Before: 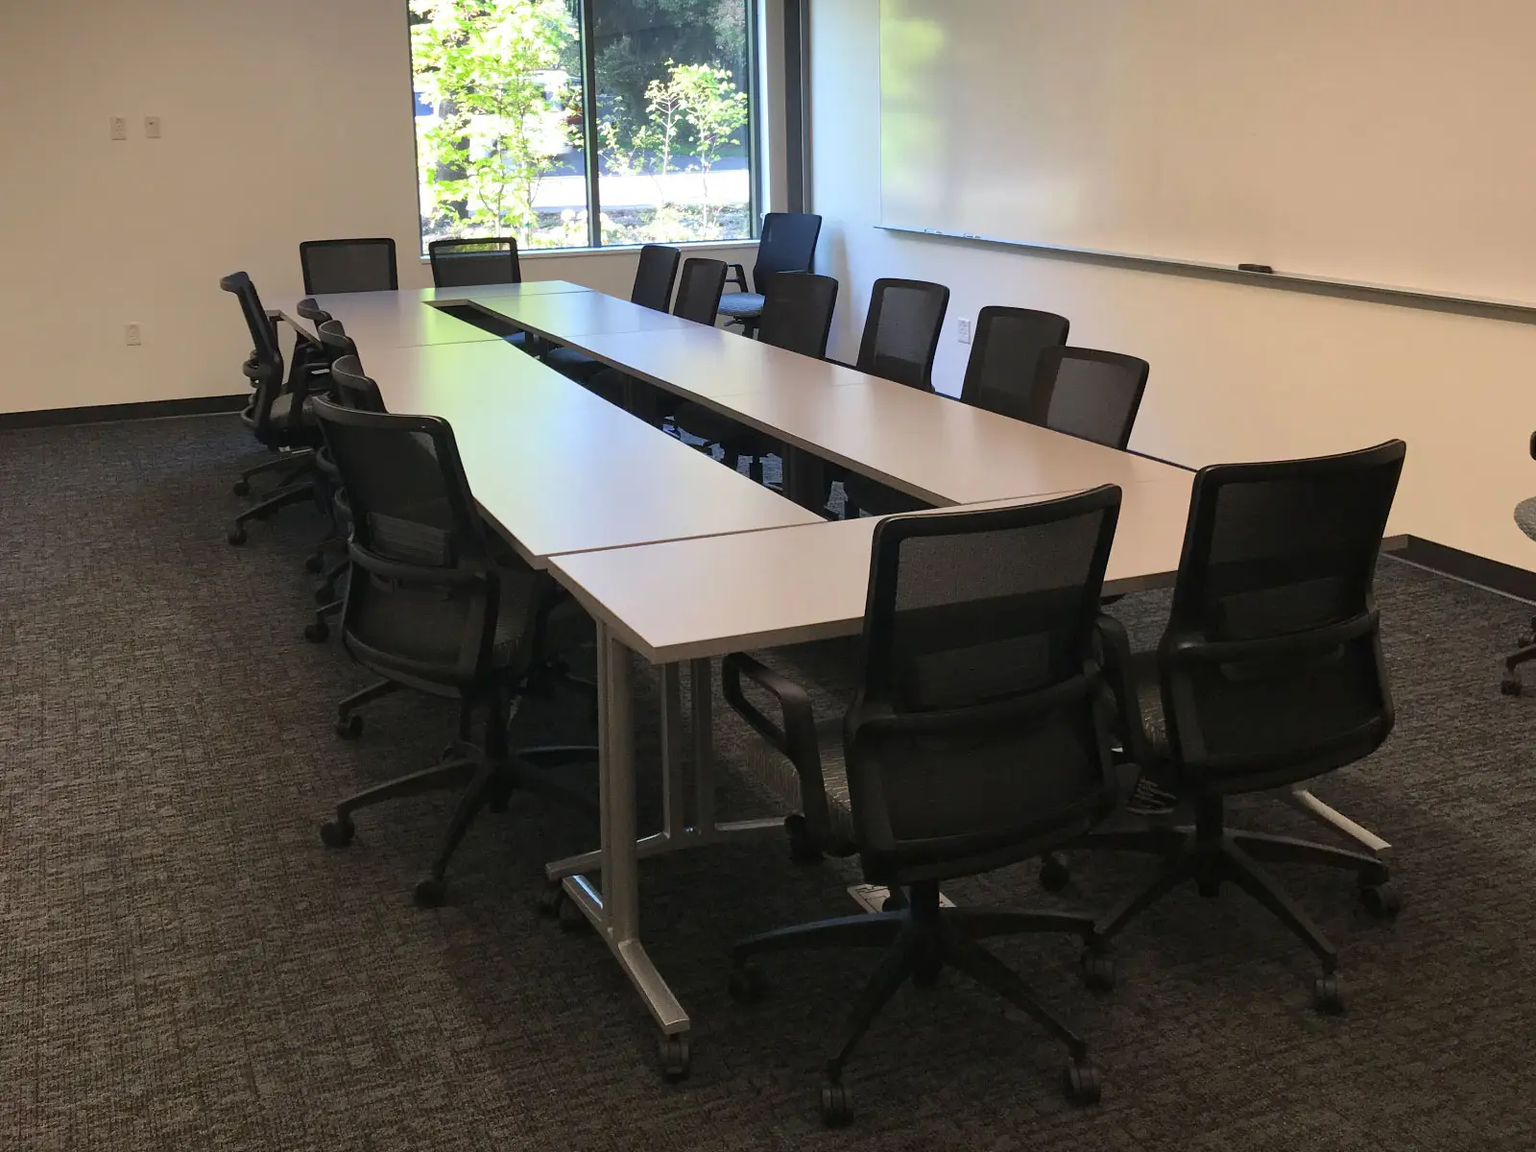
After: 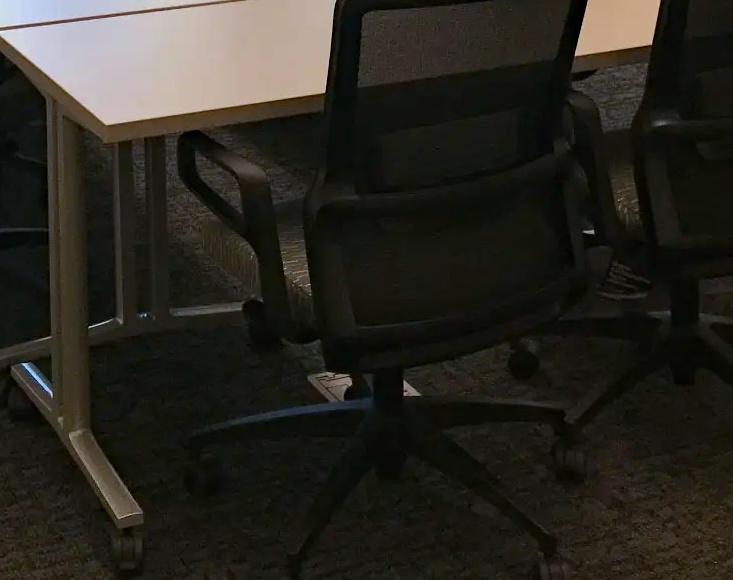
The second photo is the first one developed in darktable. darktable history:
contrast brightness saturation: saturation -0.05
white balance: red 0.98, blue 1.034
crop: left 35.976%, top 45.819%, right 18.162%, bottom 5.807%
haze removal: strength 0.29, distance 0.25, compatibility mode true, adaptive false
color balance rgb: perceptual saturation grading › global saturation 20%, perceptual saturation grading › highlights -25%, perceptual saturation grading › shadows 50%
